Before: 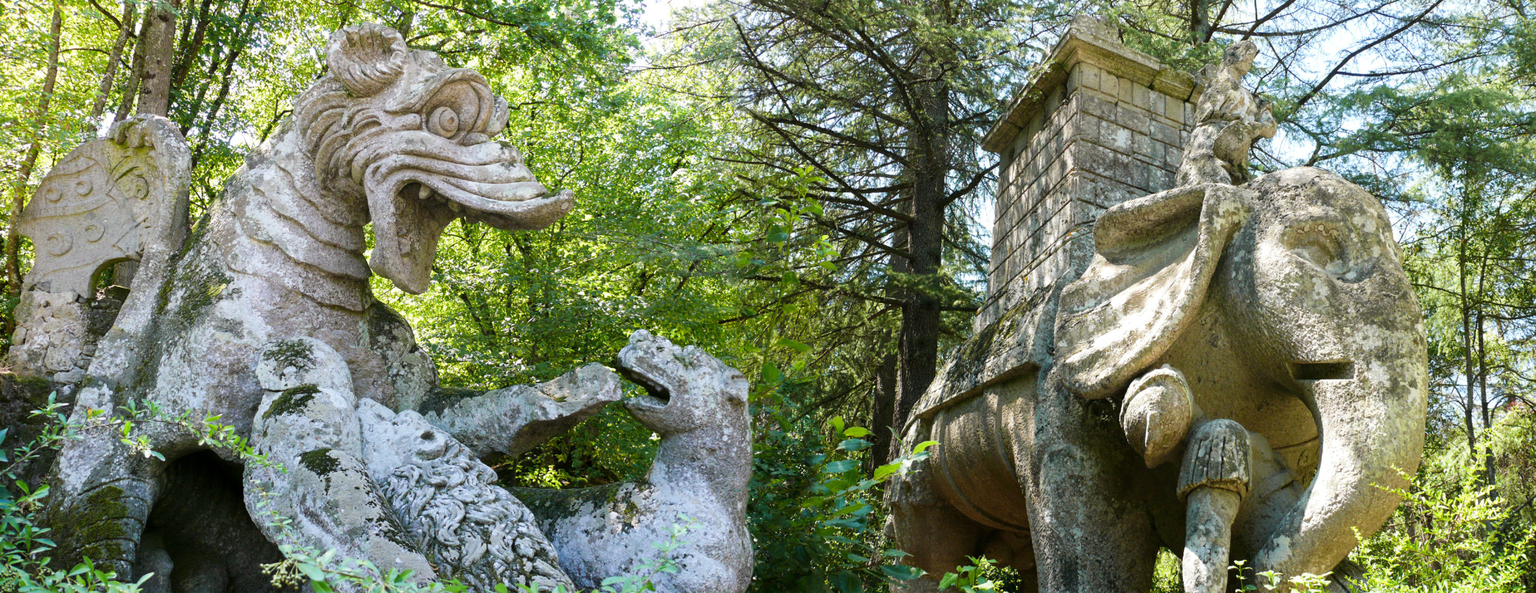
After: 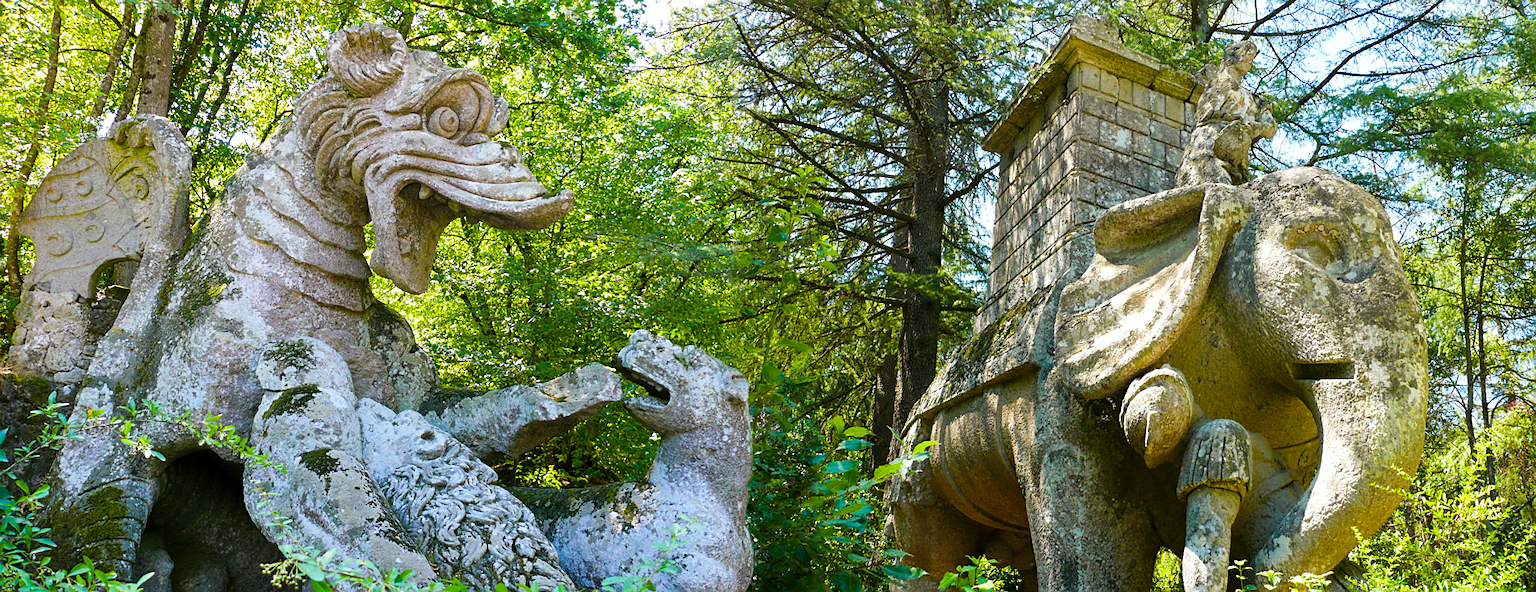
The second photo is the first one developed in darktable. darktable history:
shadows and highlights: soften with gaussian
color balance rgb: linear chroma grading › global chroma 15%, perceptual saturation grading › global saturation 30%
sharpen: on, module defaults
